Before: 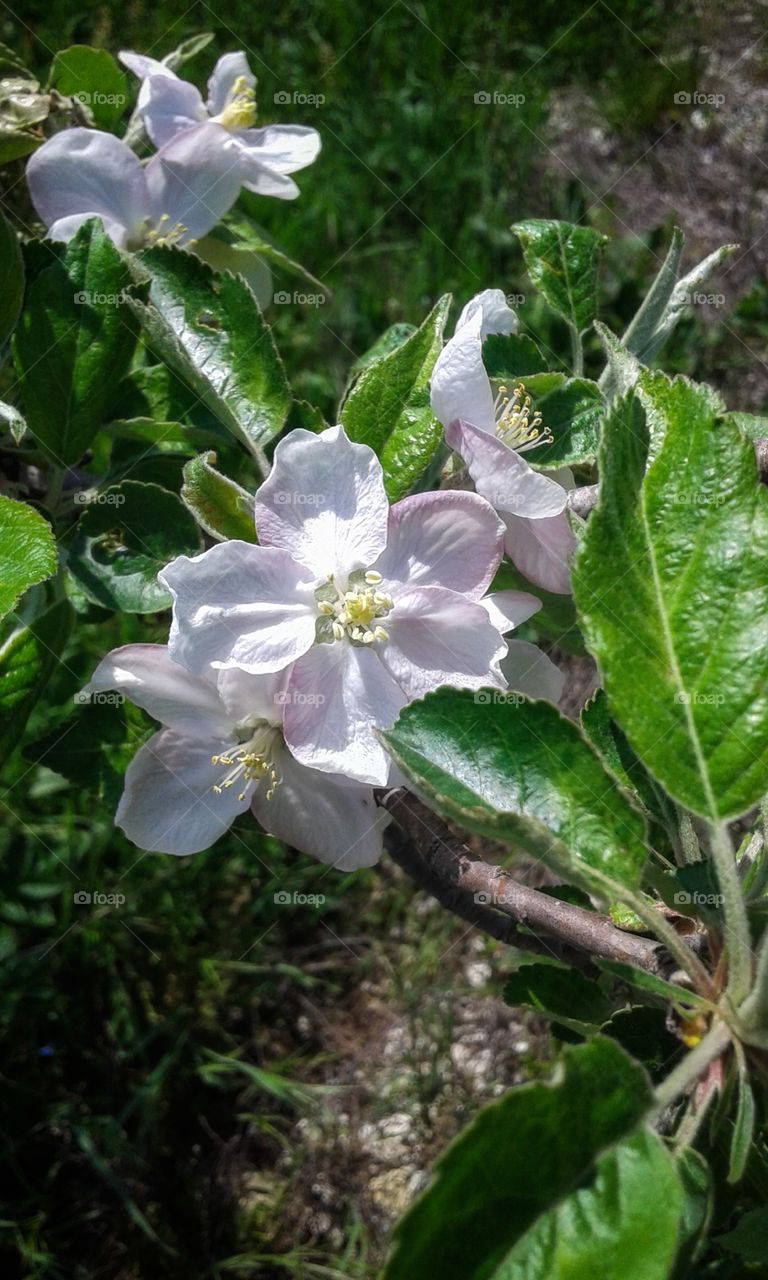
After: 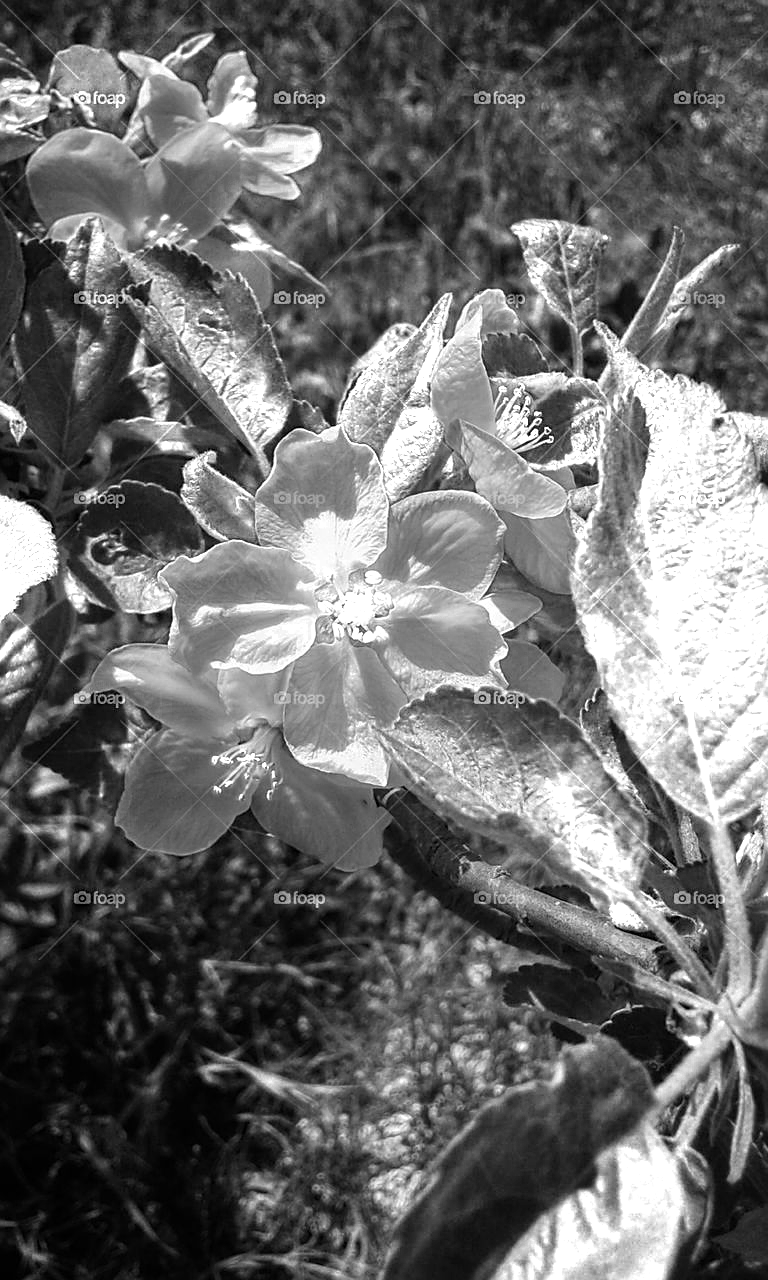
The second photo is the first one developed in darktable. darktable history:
color zones: curves: ch0 [(0, 0.554) (0.146, 0.662) (0.293, 0.86) (0.503, 0.774) (0.637, 0.106) (0.74, 0.072) (0.866, 0.488) (0.998, 0.569)]; ch1 [(0, 0) (0.143, 0) (0.286, 0) (0.429, 0) (0.571, 0) (0.714, 0) (0.857, 0)]
sharpen: on, module defaults
